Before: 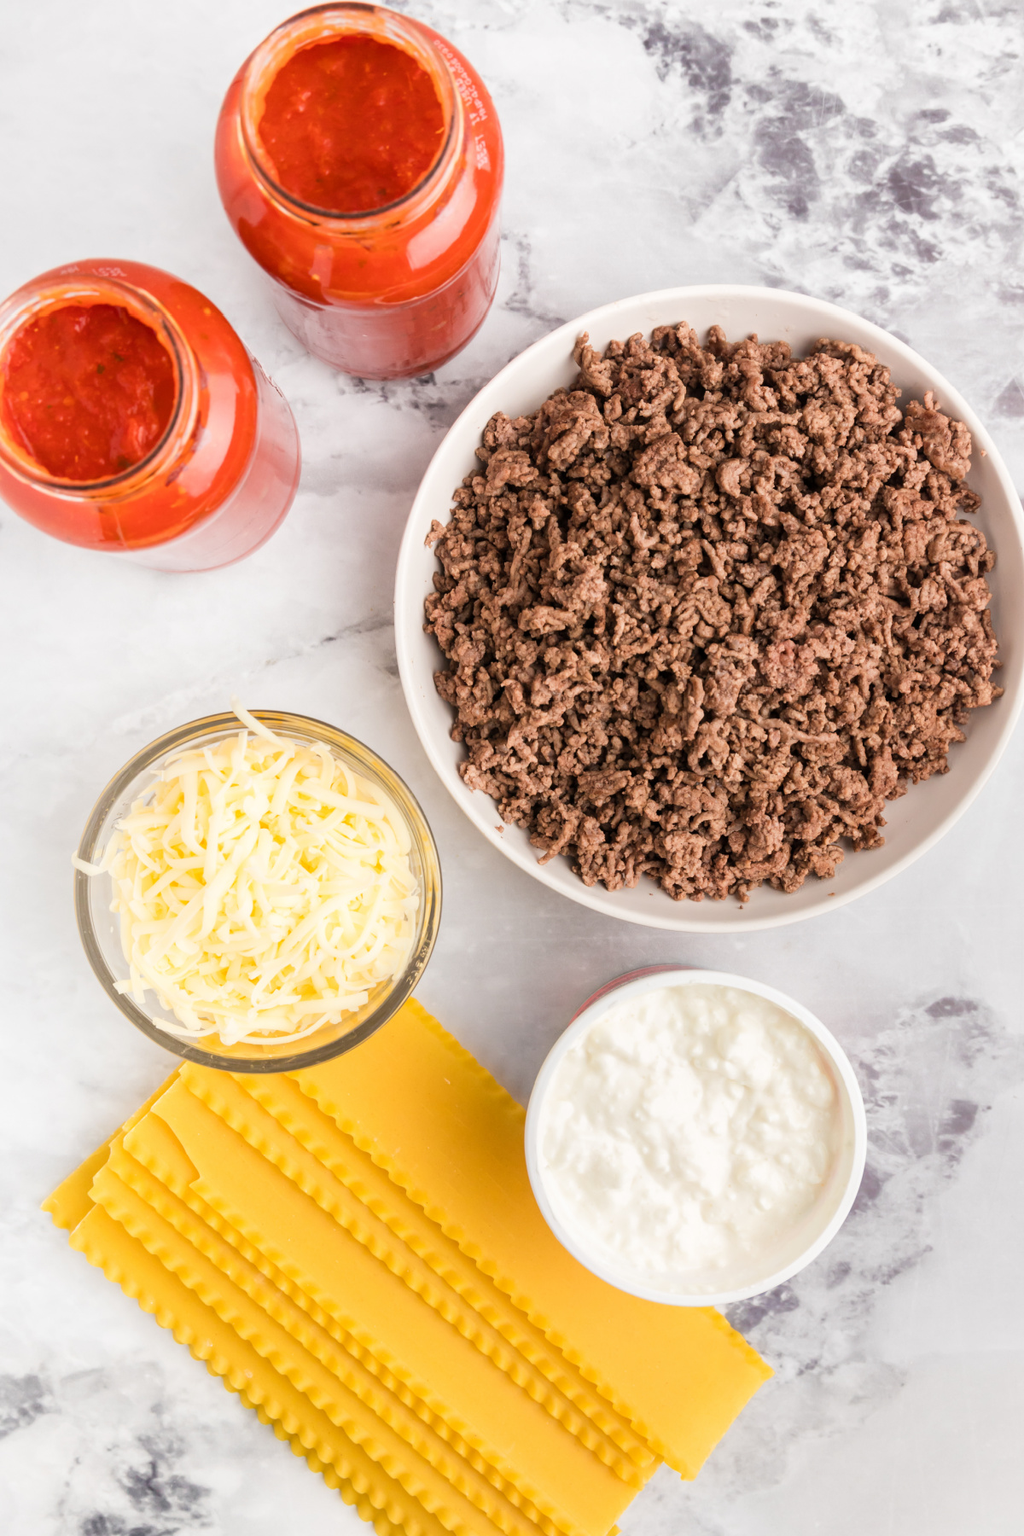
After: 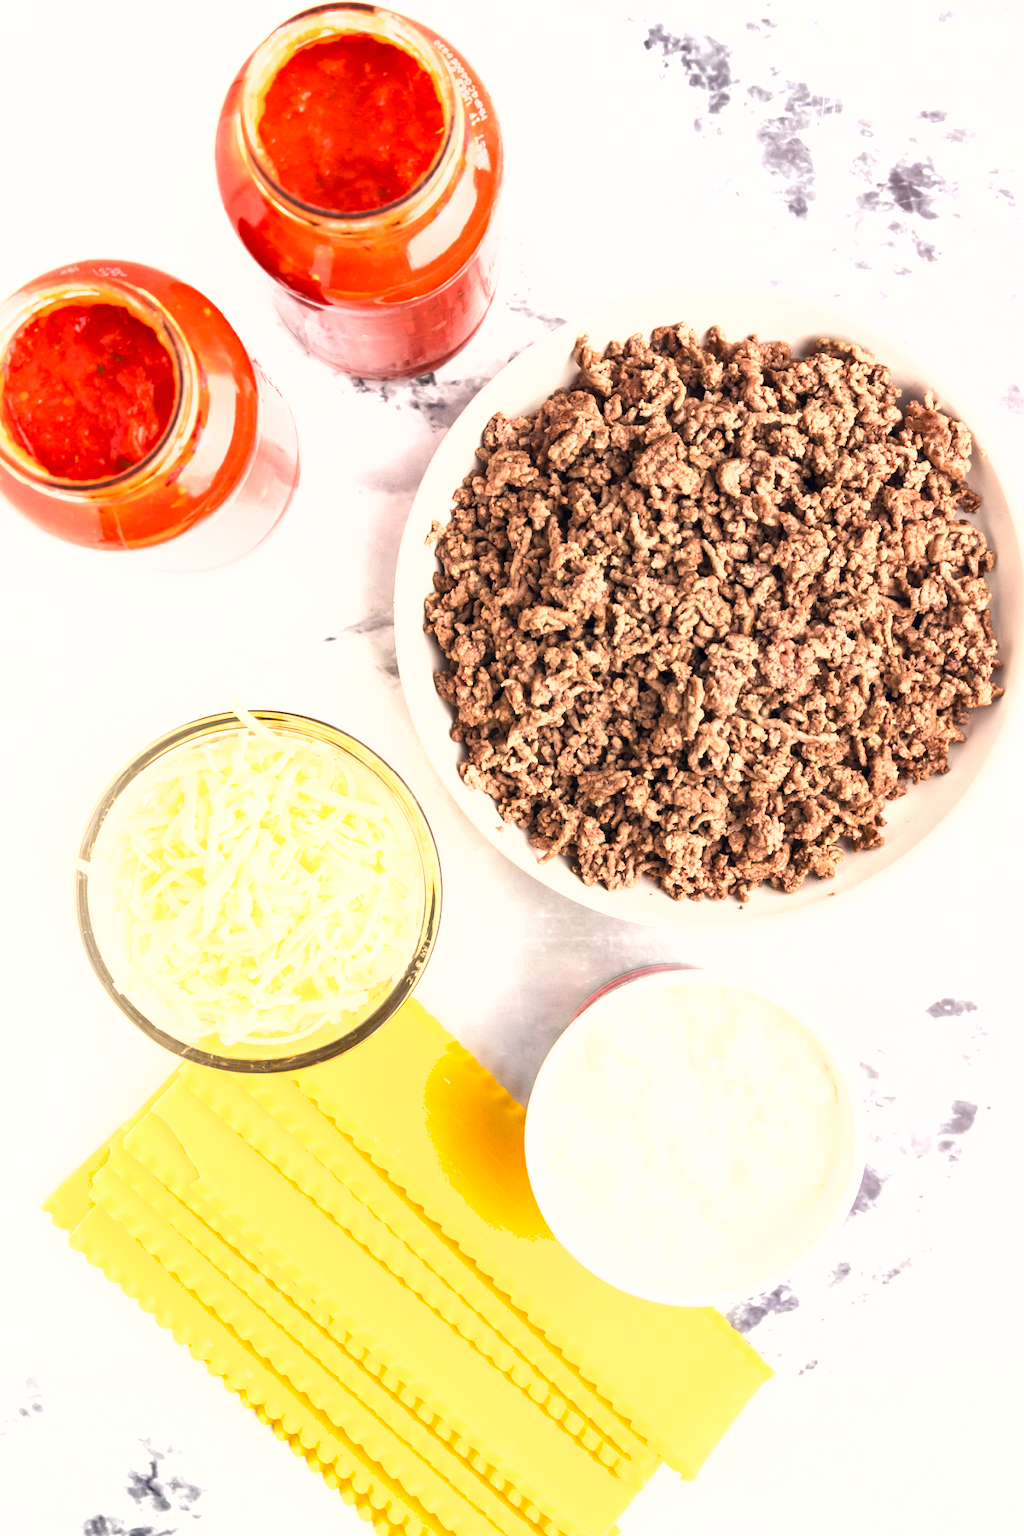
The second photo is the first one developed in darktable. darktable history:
exposure: black level correction 0, exposure 1.107 EV, compensate highlight preservation false
color correction: highlights a* 0.305, highlights b* 2.65, shadows a* -0.763, shadows b* -4.63
shadows and highlights: shadows -86.84, highlights -36.17, soften with gaussian
